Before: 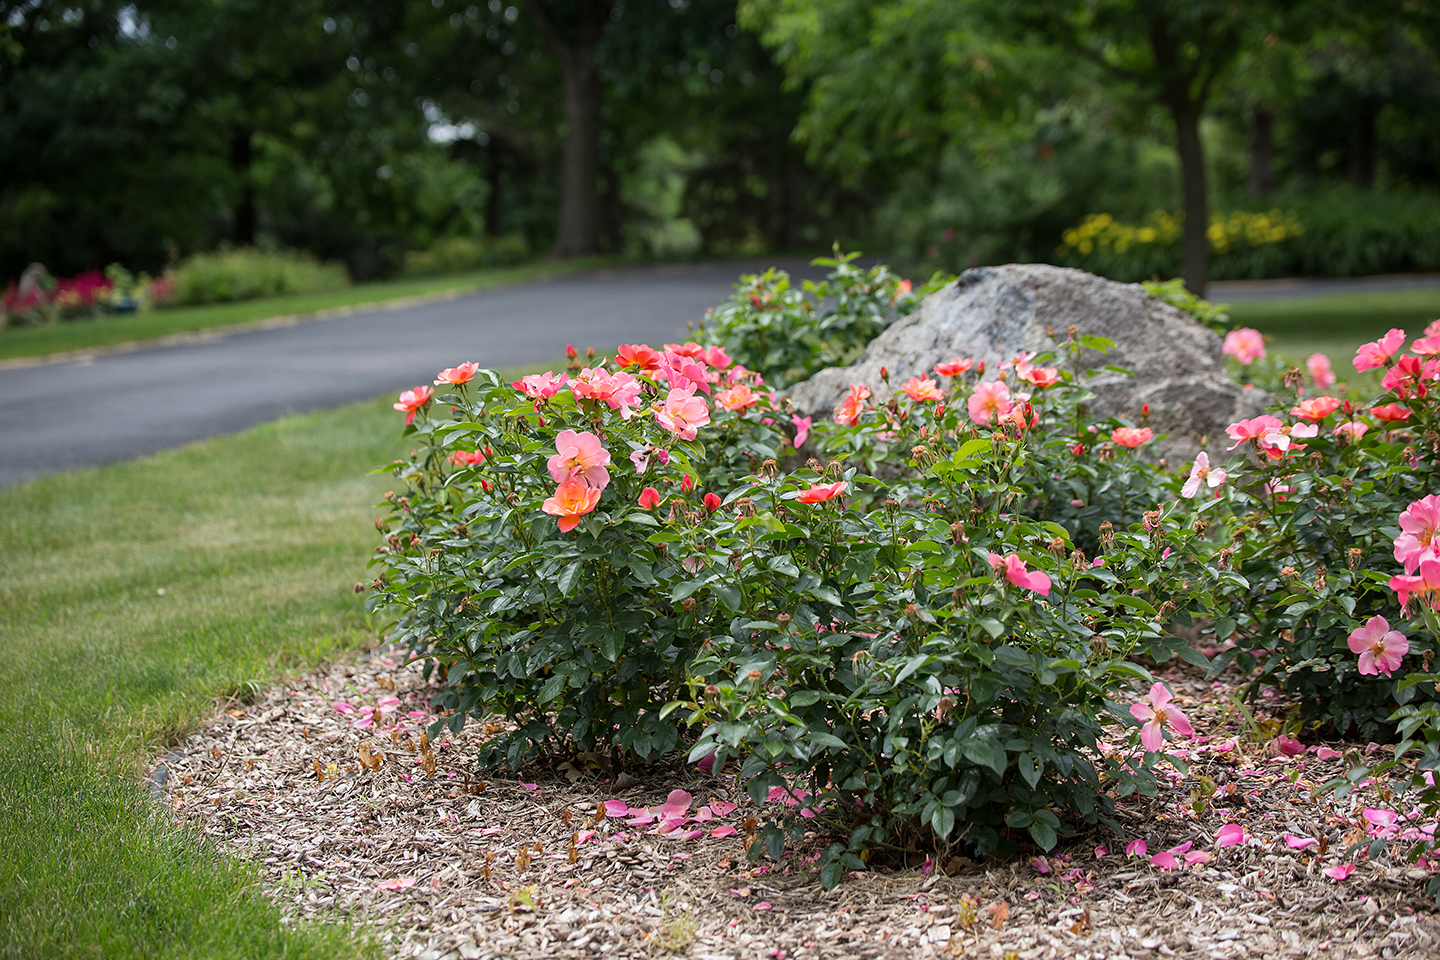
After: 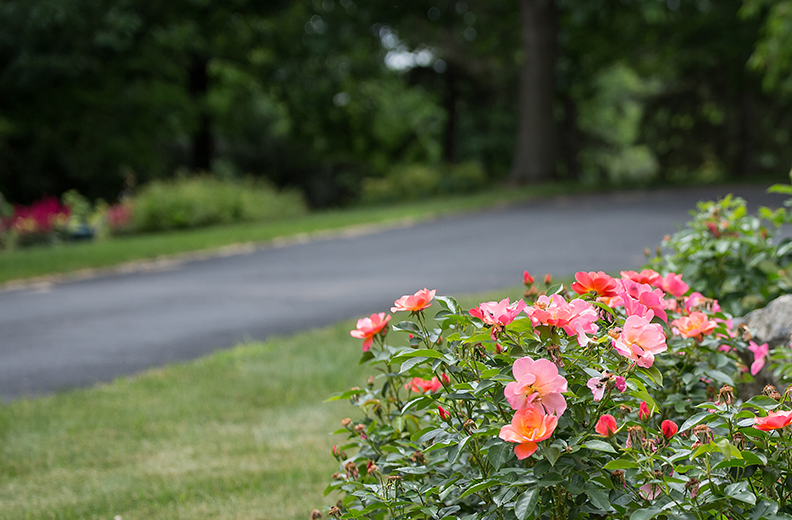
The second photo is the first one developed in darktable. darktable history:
crop and rotate: left 3.028%, top 7.706%, right 41.964%, bottom 38.107%
